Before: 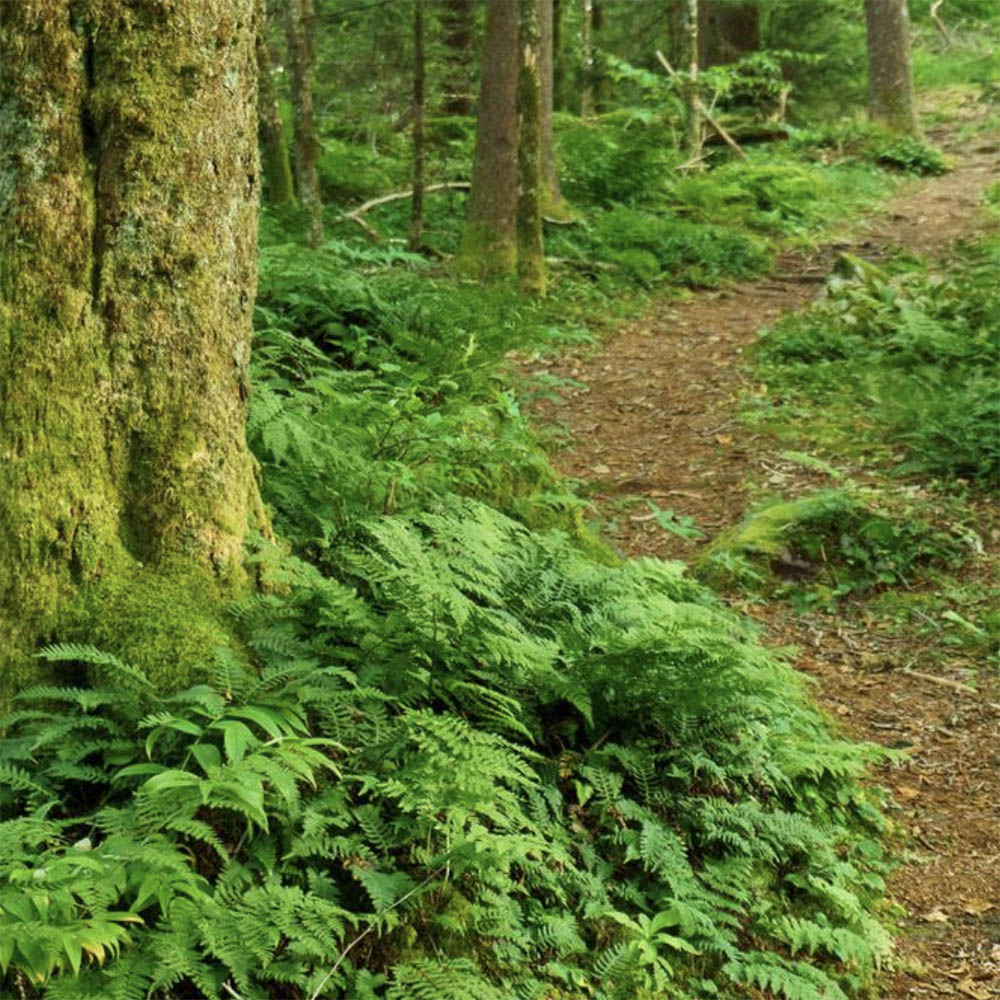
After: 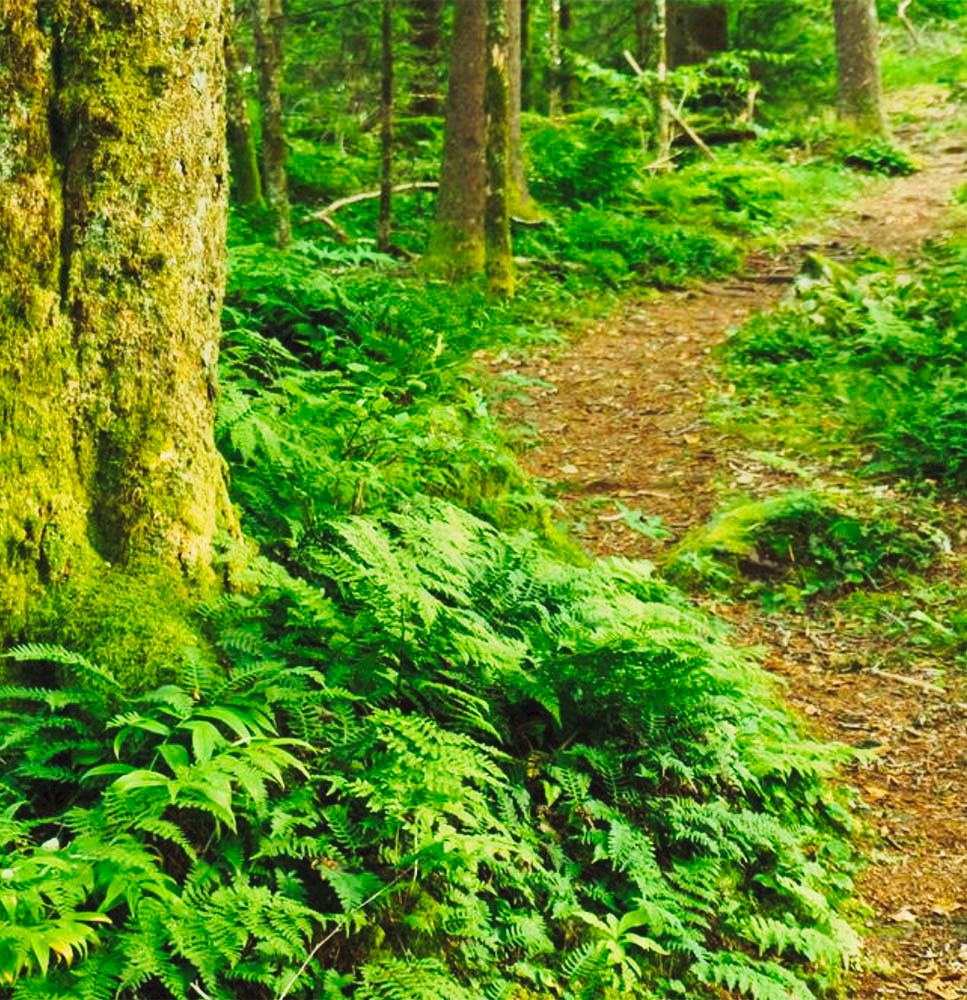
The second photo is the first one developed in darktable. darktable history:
tone curve: curves: ch0 [(0, 0) (0.003, 0.045) (0.011, 0.054) (0.025, 0.069) (0.044, 0.083) (0.069, 0.101) (0.1, 0.119) (0.136, 0.146) (0.177, 0.177) (0.224, 0.221) (0.277, 0.277) (0.335, 0.362) (0.399, 0.452) (0.468, 0.571) (0.543, 0.666) (0.623, 0.758) (0.709, 0.853) (0.801, 0.896) (0.898, 0.945) (1, 1)], preserve colors none
crop and rotate: left 3.238%
